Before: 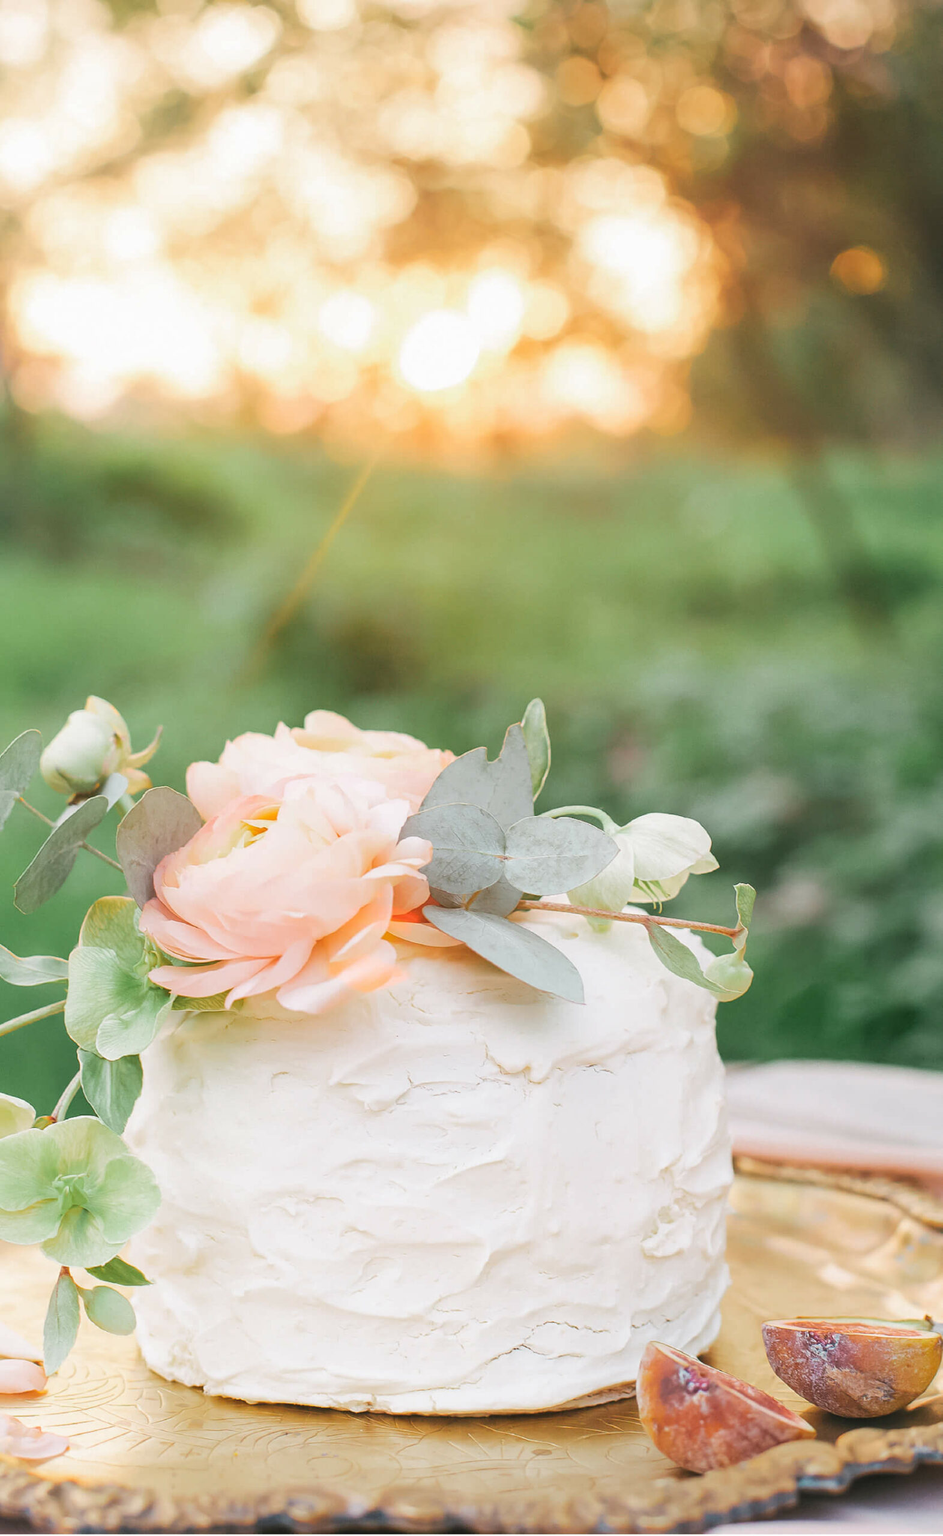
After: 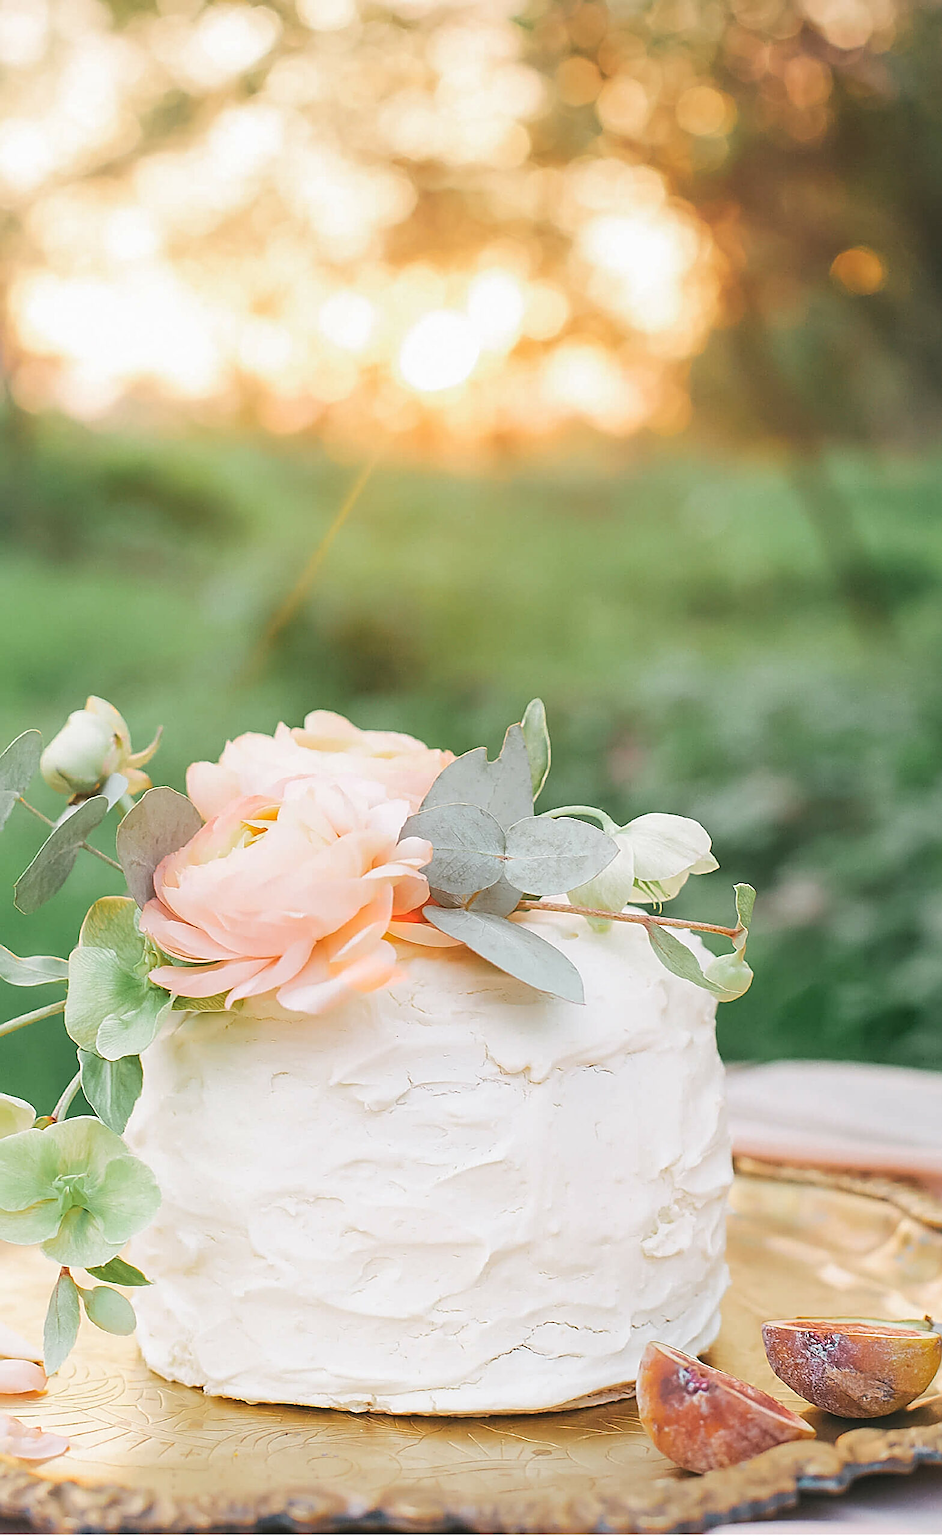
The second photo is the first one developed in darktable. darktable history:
sharpen: radius 1.731, amount 1.28
